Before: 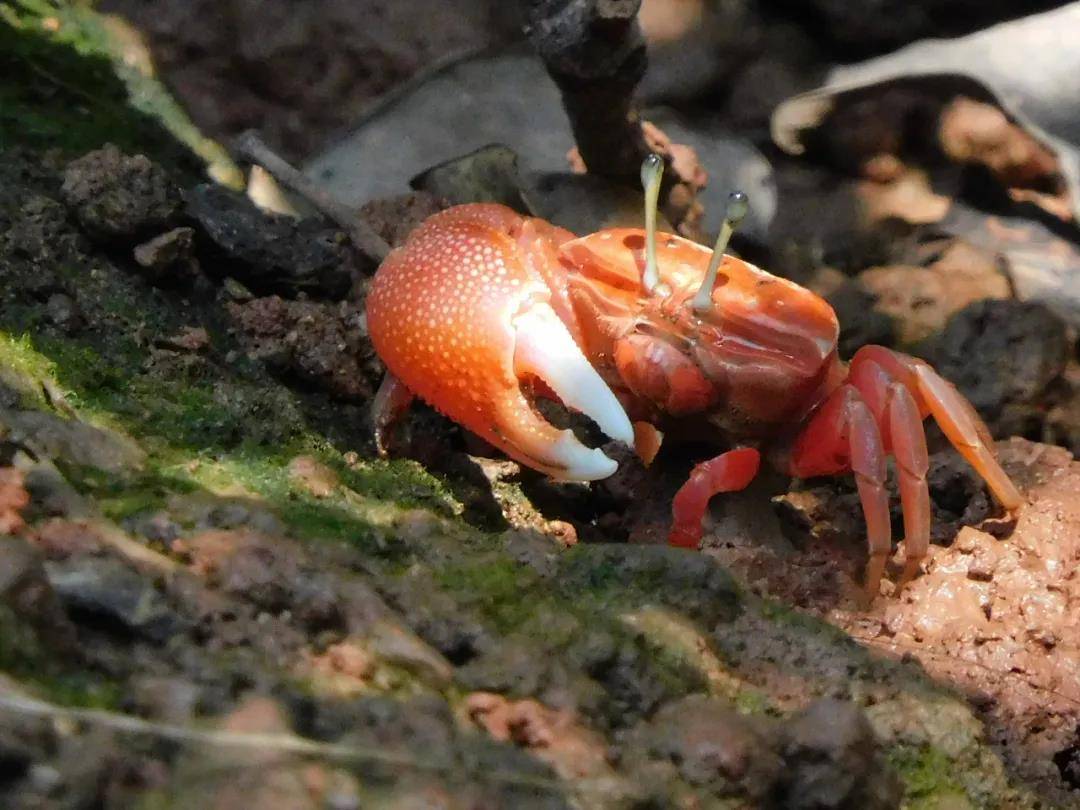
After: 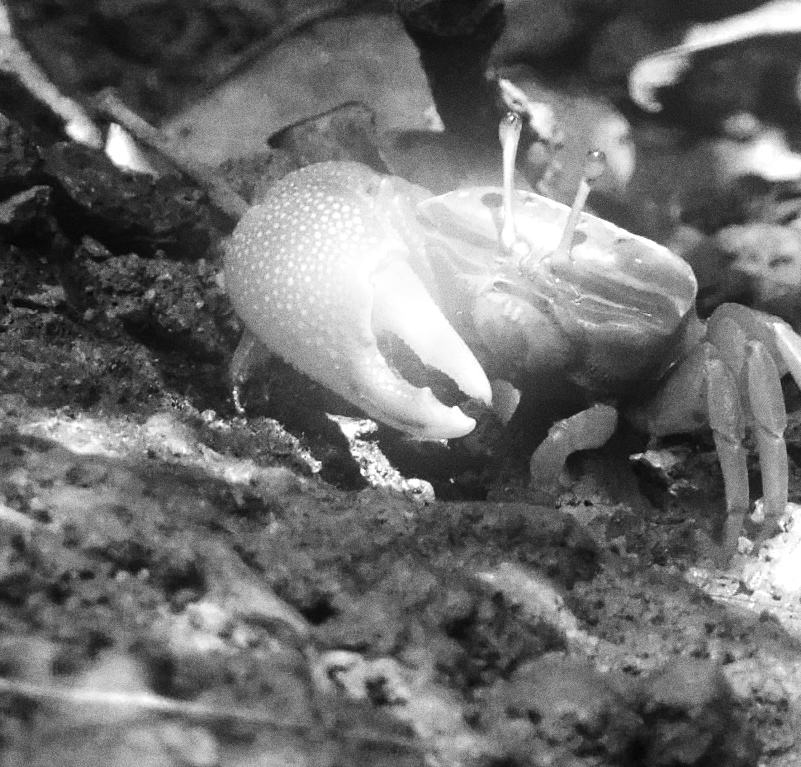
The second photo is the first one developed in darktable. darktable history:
grain: coarseness 0.09 ISO, strength 40%
tone equalizer: -8 EV -0.75 EV, -7 EV -0.7 EV, -6 EV -0.6 EV, -5 EV -0.4 EV, -3 EV 0.4 EV, -2 EV 0.6 EV, -1 EV 0.7 EV, +0 EV 0.75 EV, edges refinement/feathering 500, mask exposure compensation -1.57 EV, preserve details no
bloom: size 16%, threshold 98%, strength 20%
monochrome: a -92.57, b 58.91
exposure: exposure 0.6 EV, compensate highlight preservation false
crop and rotate: left 13.15%, top 5.251%, right 12.609%
white balance: red 1.05, blue 1.072
